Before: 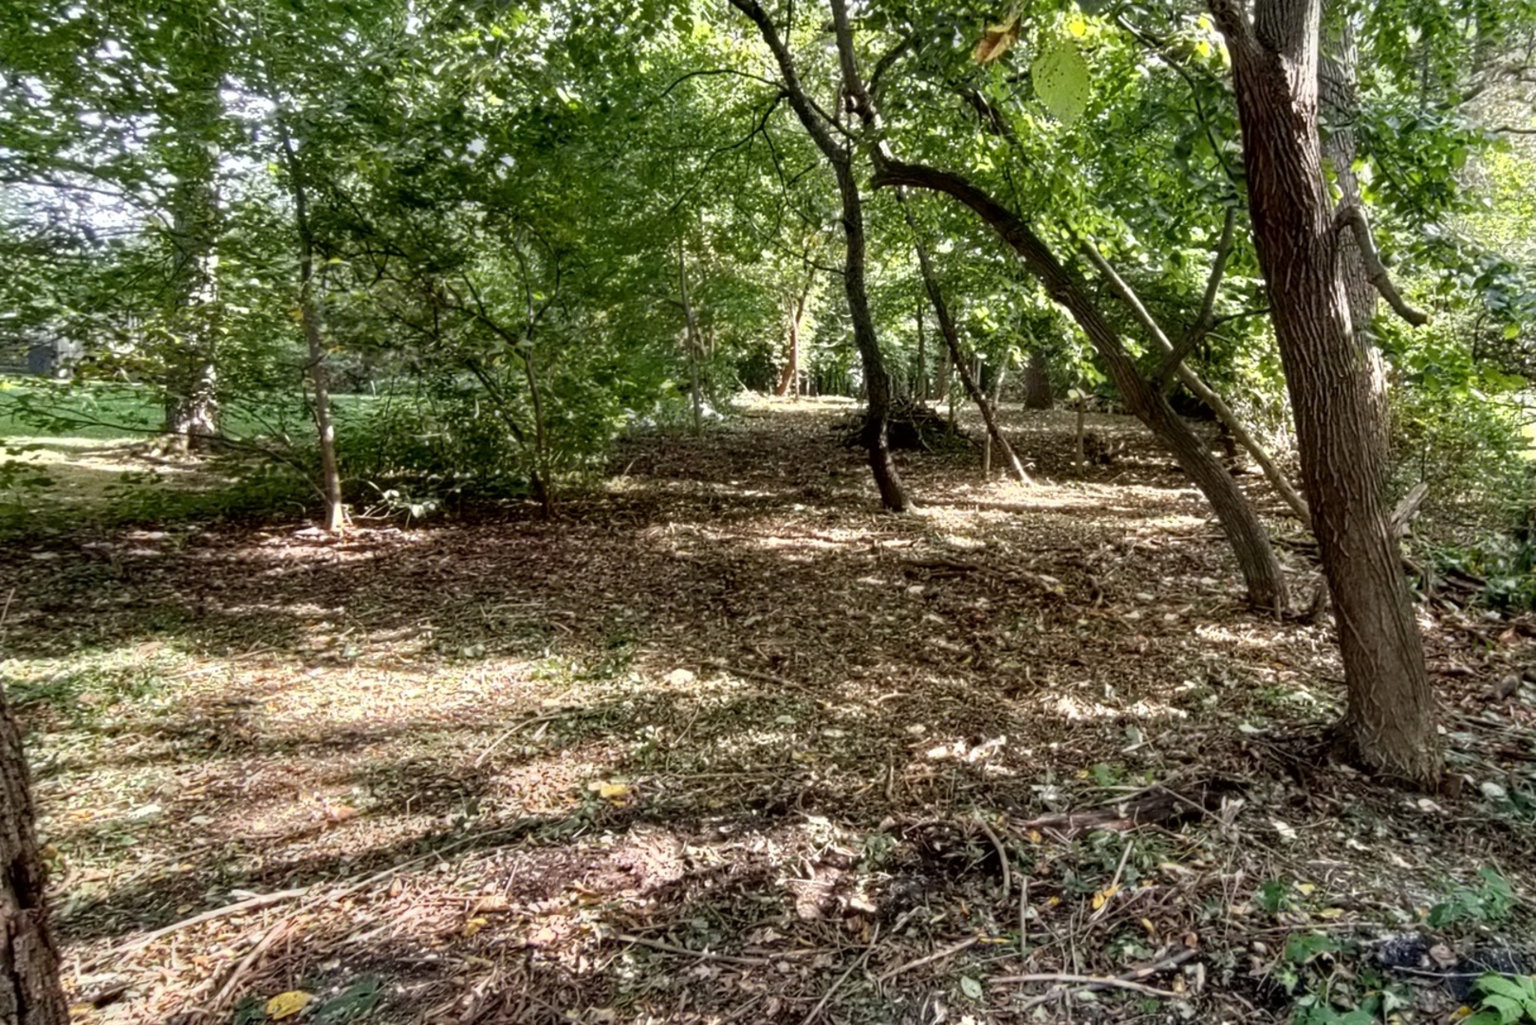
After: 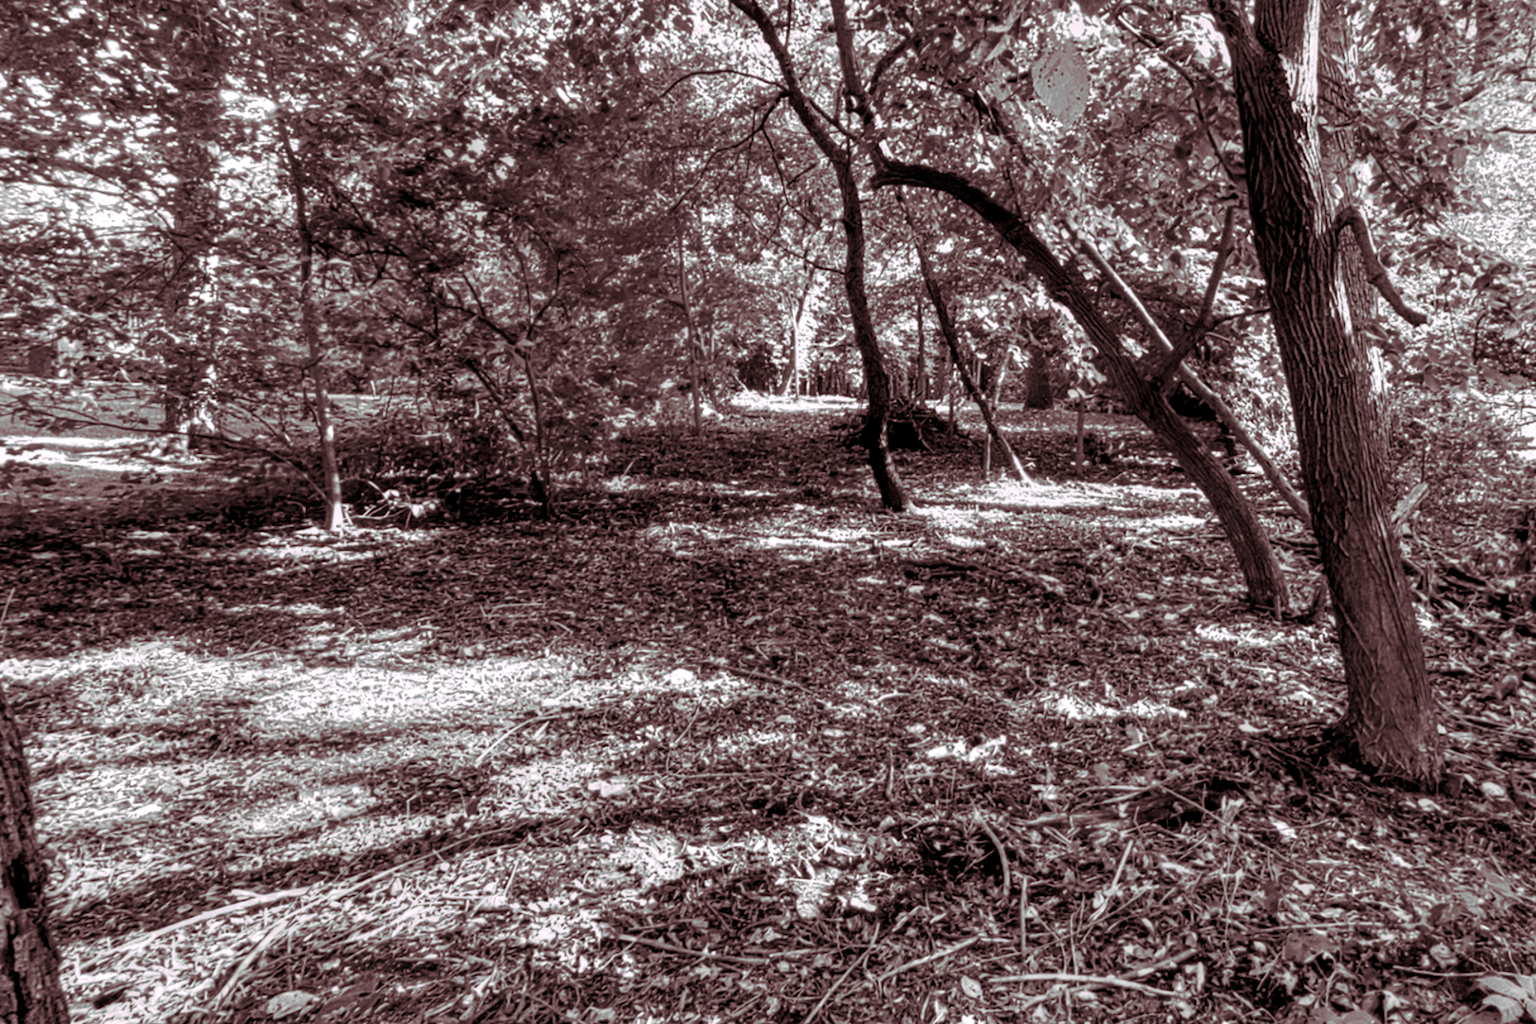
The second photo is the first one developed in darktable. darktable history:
split-toning: highlights › hue 298.8°, highlights › saturation 0.73, compress 41.76%
monochrome: a -4.13, b 5.16, size 1
local contrast: on, module defaults
